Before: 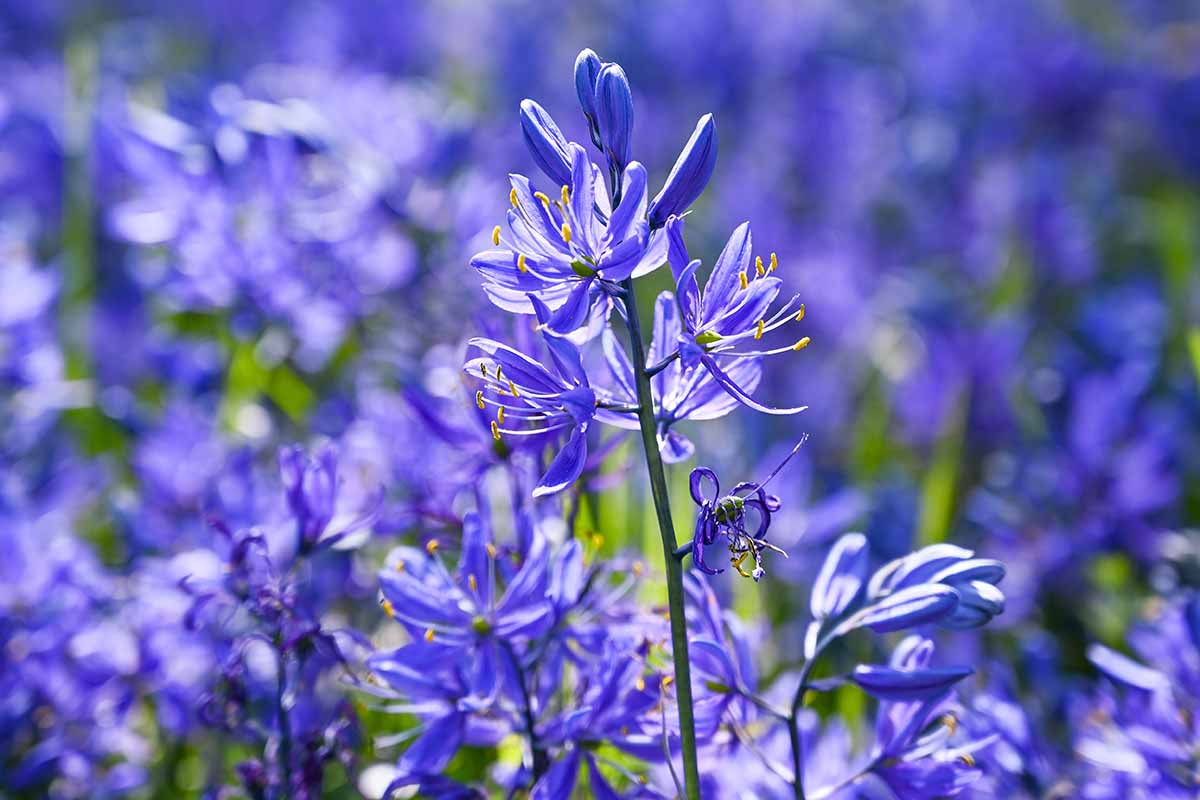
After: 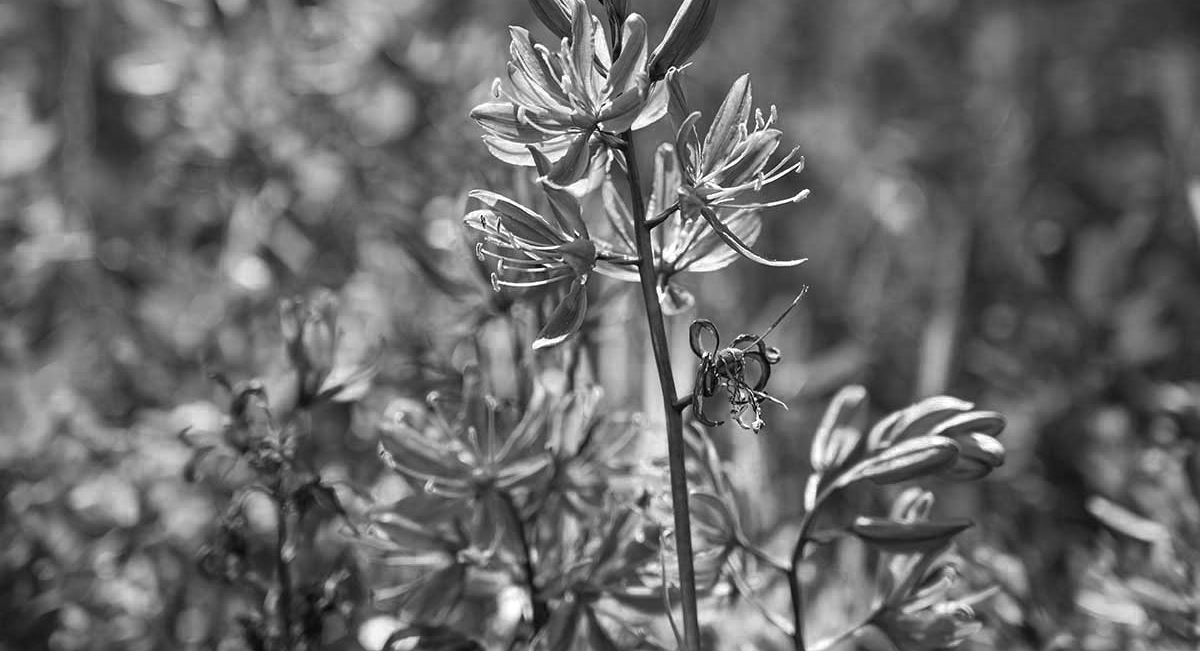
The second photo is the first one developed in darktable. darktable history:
crop and rotate: top 18.507%
color balance rgb: perceptual saturation grading › global saturation 25%, global vibrance 20%
color zones: curves: ch0 [(0.002, 0.593) (0.143, 0.417) (0.285, 0.541) (0.455, 0.289) (0.608, 0.327) (0.727, 0.283) (0.869, 0.571) (1, 0.603)]; ch1 [(0, 0) (0.143, 0) (0.286, 0) (0.429, 0) (0.571, 0) (0.714, 0) (0.857, 0)]
